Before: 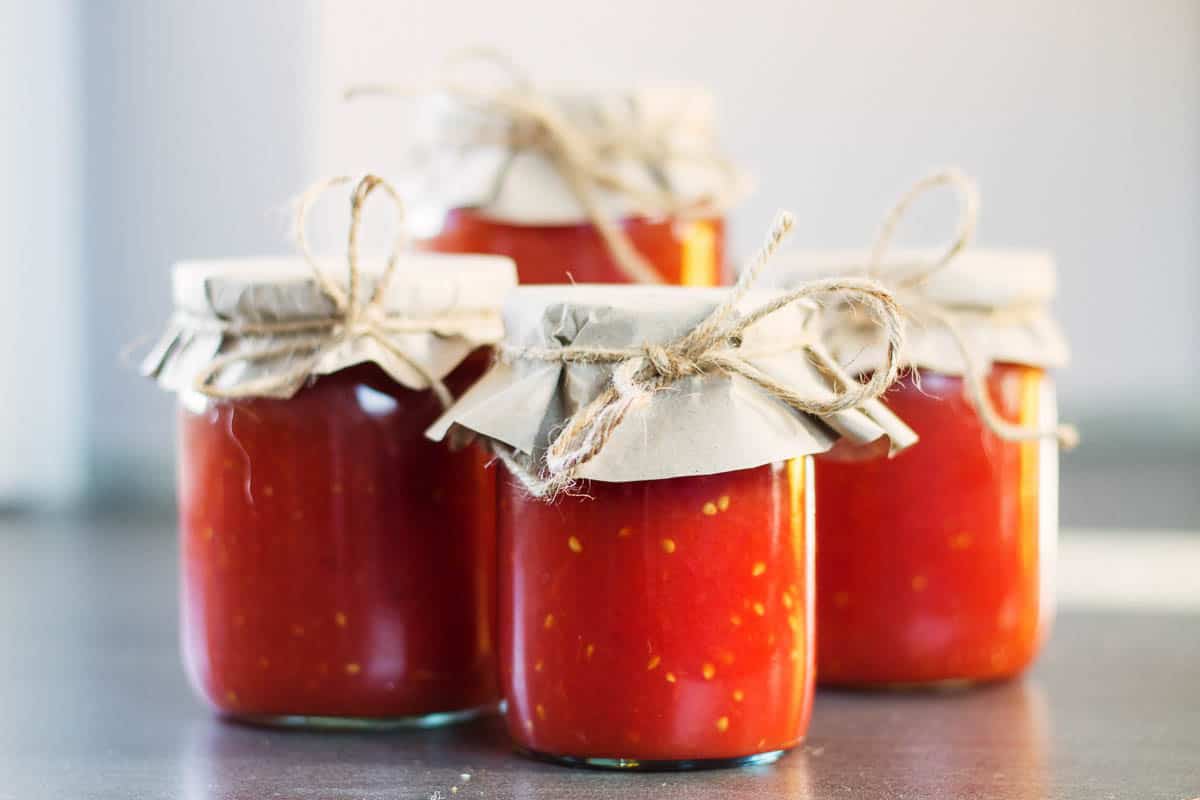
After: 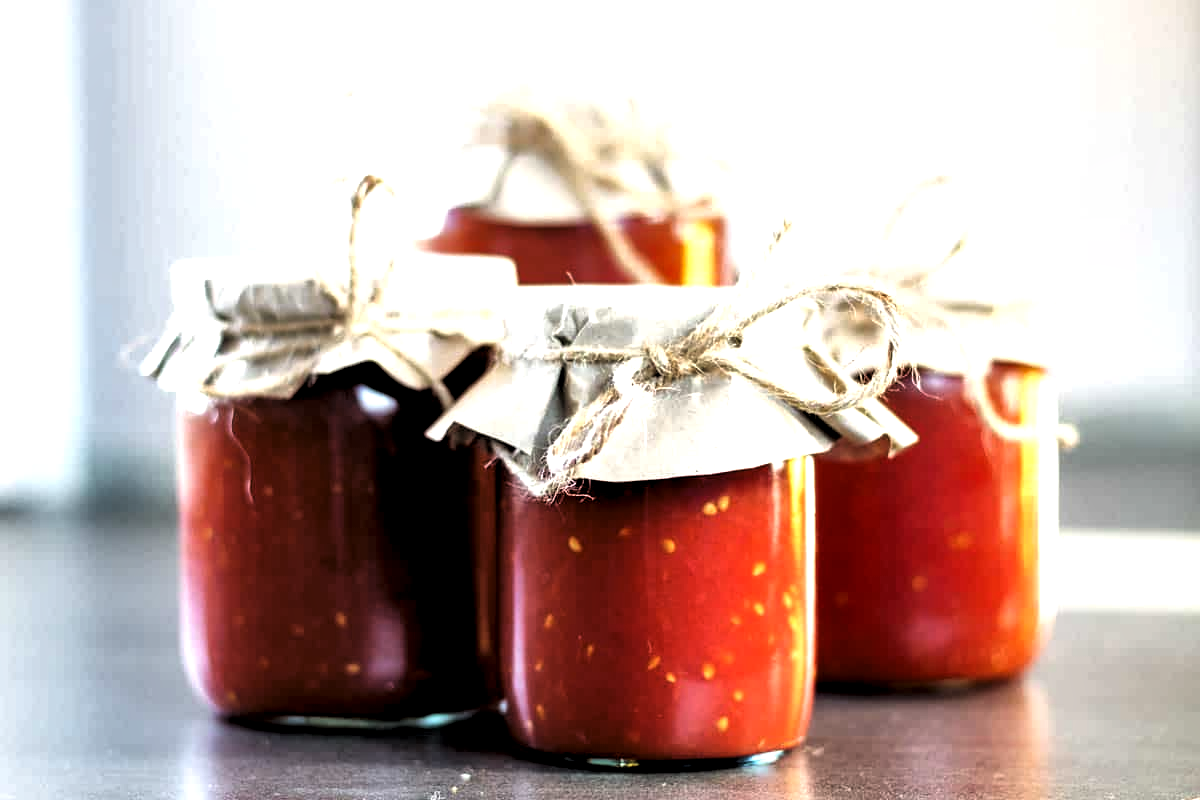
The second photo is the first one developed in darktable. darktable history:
exposure: exposure 0.197 EV, compensate highlight preservation false
levels: levels [0.182, 0.542, 0.902]
local contrast: mode bilateral grid, contrast 100, coarseness 100, detail 165%, midtone range 0.2
